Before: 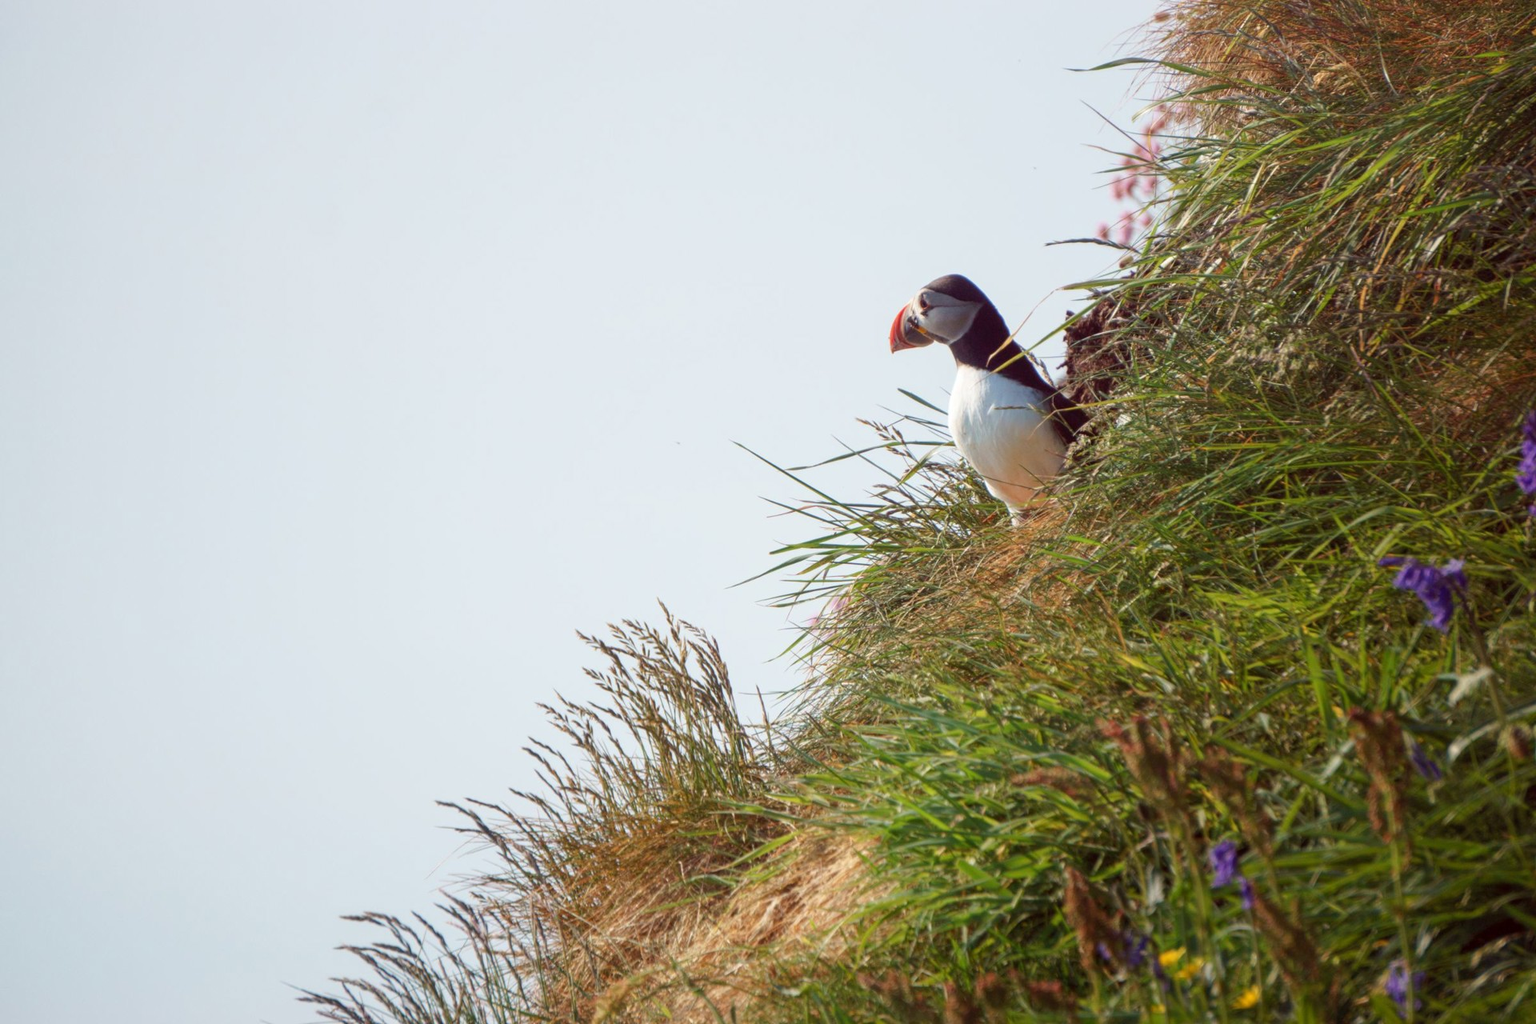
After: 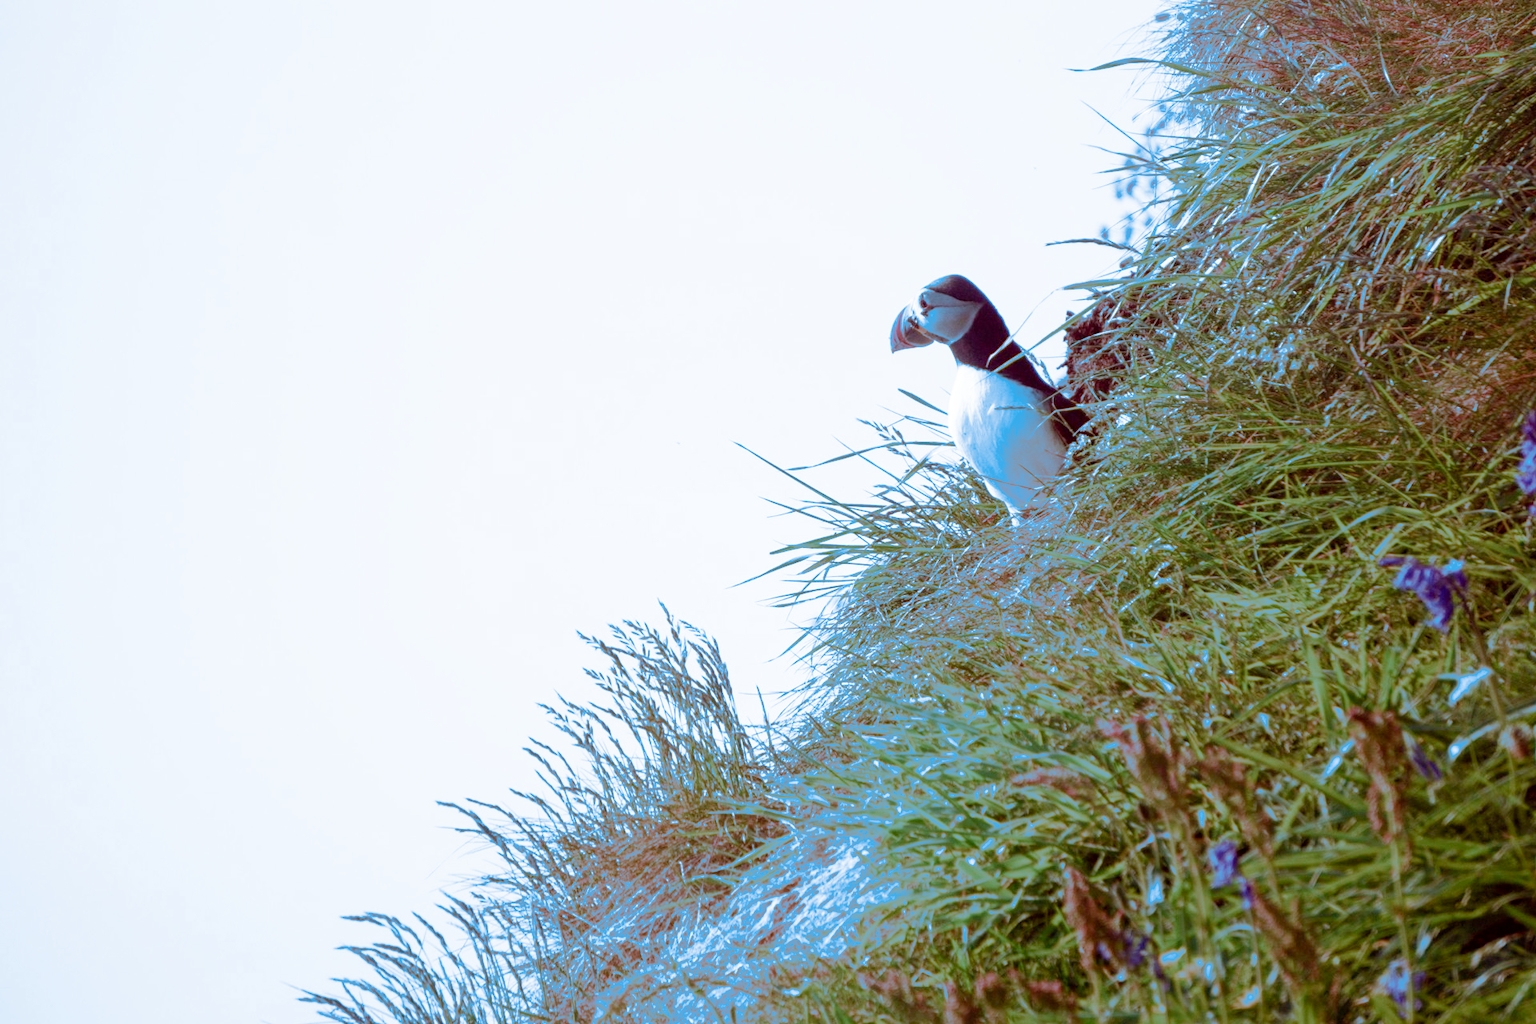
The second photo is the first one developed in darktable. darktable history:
filmic rgb: middle gray luminance 9.23%, black relative exposure -10.55 EV, white relative exposure 3.45 EV, threshold 6 EV, target black luminance 0%, hardness 5.98, latitude 59.69%, contrast 1.087, highlights saturation mix 5%, shadows ↔ highlights balance 29.23%, add noise in highlights 0, preserve chrominance no, color science v3 (2019), use custom middle-gray values true, iterations of high-quality reconstruction 0, contrast in highlights soft, enable highlight reconstruction true
split-toning: shadows › hue 220°, shadows › saturation 0.64, highlights › hue 220°, highlights › saturation 0.64, balance 0, compress 5.22%
